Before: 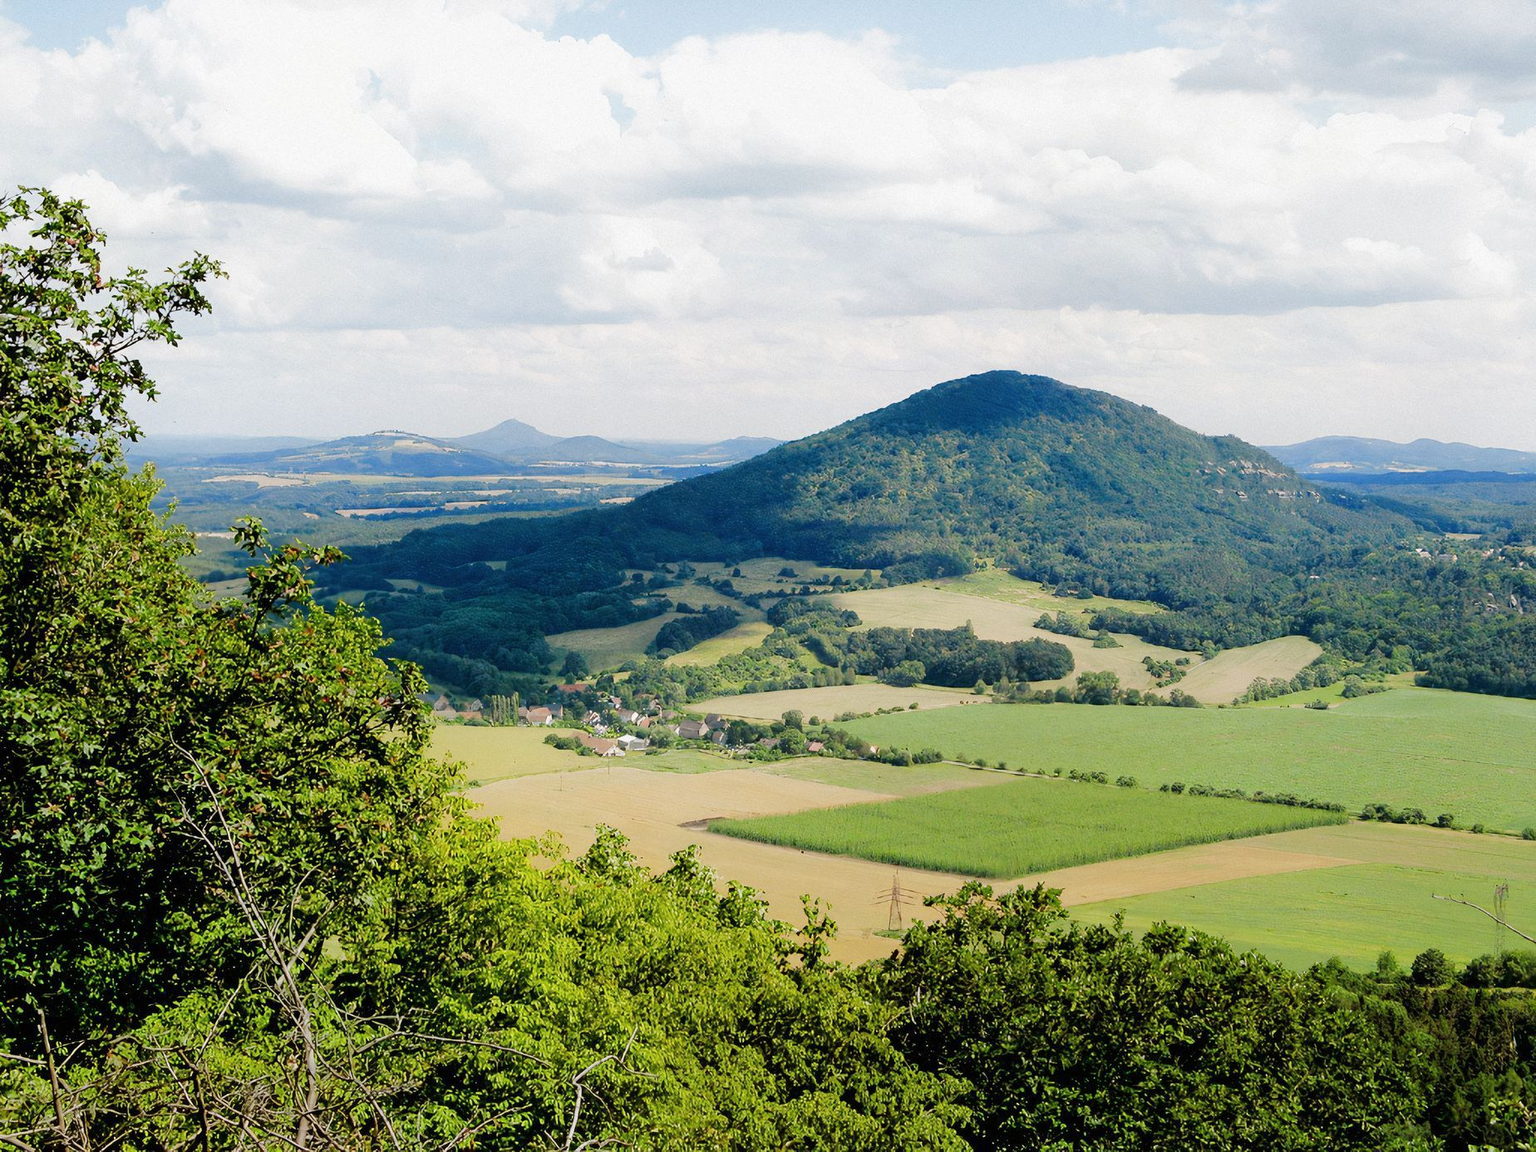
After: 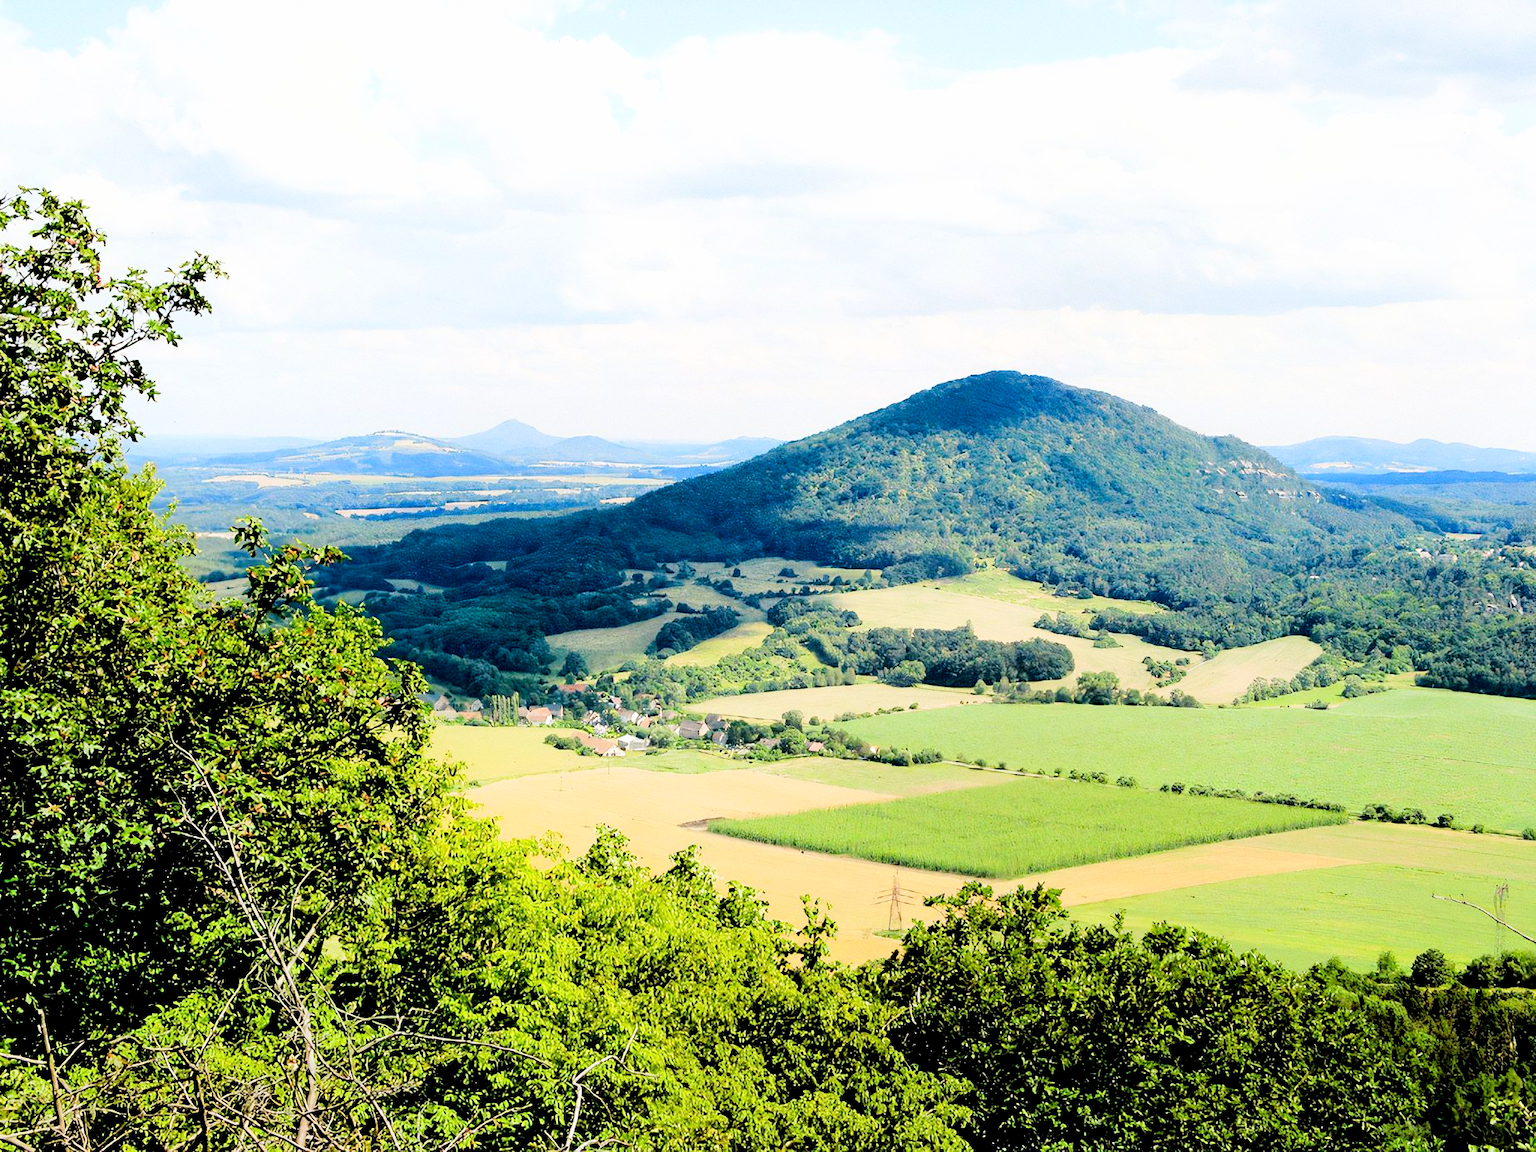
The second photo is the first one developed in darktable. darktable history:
base curve: curves: ch0 [(0, 0) (0.008, 0.007) (0.022, 0.029) (0.048, 0.089) (0.092, 0.197) (0.191, 0.399) (0.275, 0.534) (0.357, 0.65) (0.477, 0.78) (0.542, 0.833) (0.799, 0.973) (1, 1)]
exposure: black level correction 0.011, compensate highlight preservation false
